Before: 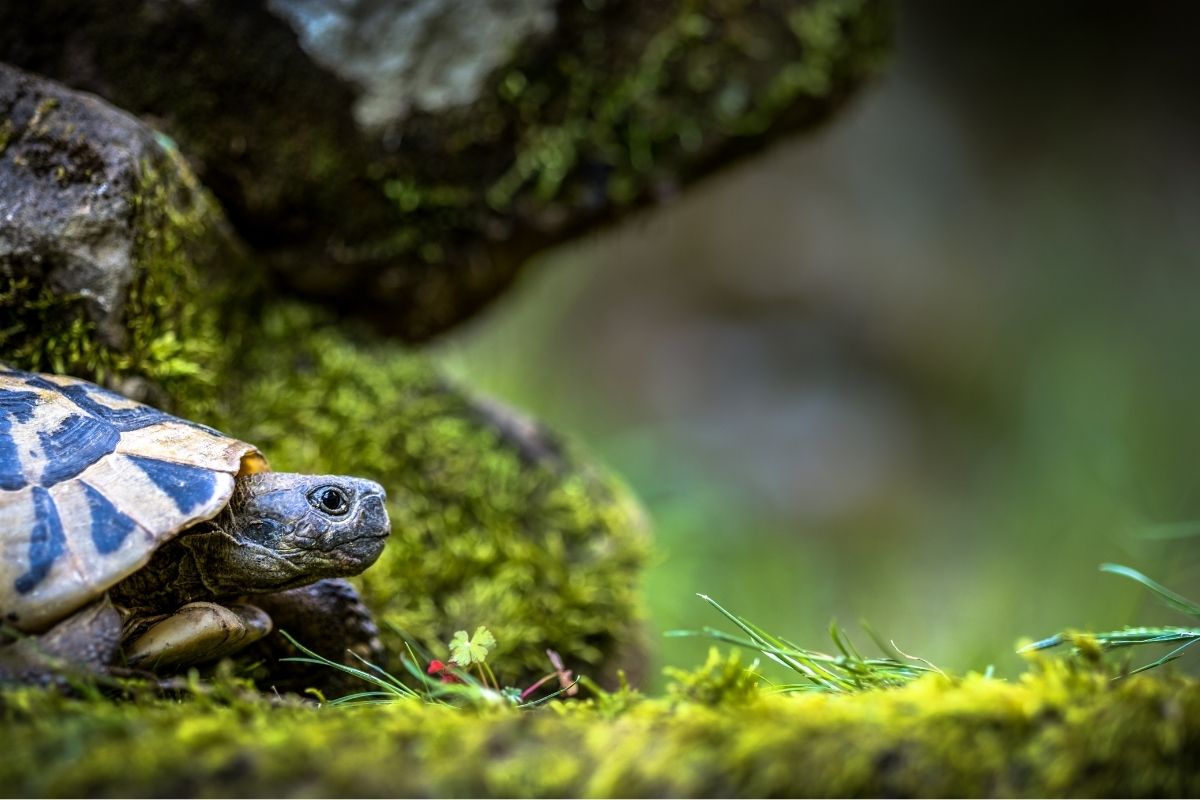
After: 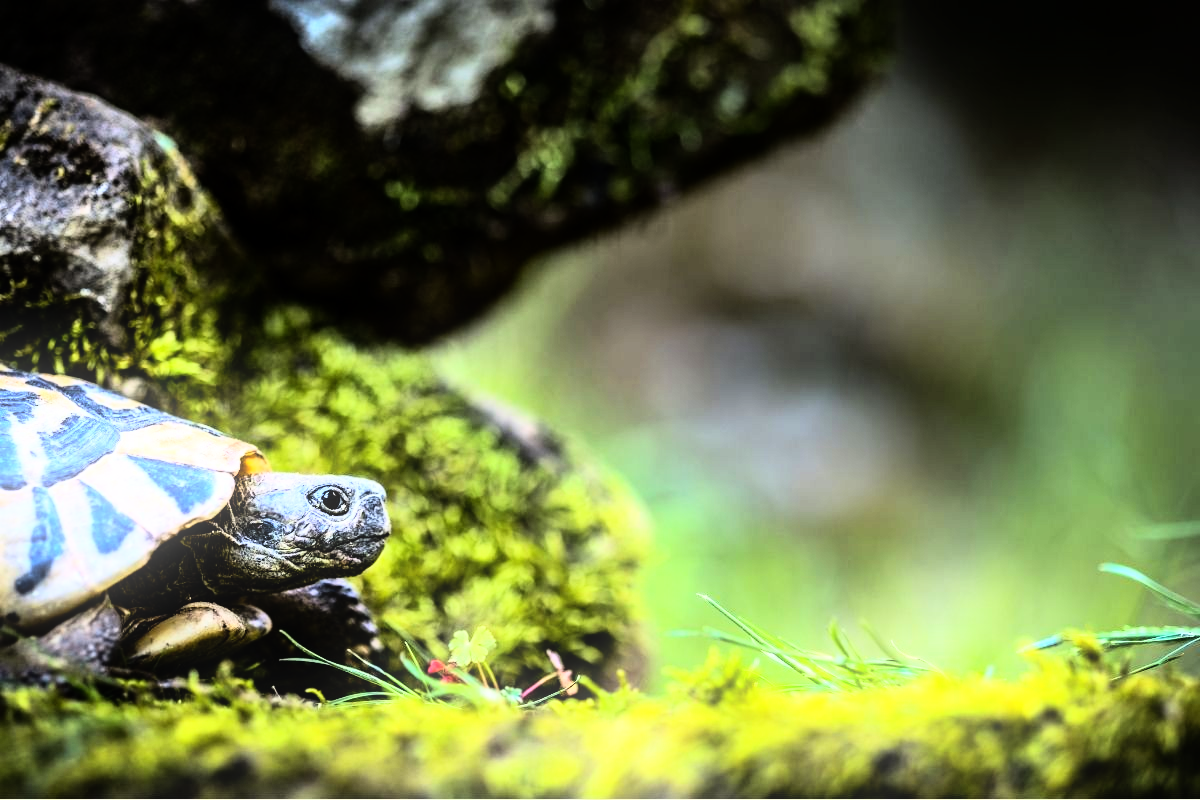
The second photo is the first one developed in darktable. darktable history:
bloom: size 9%, threshold 100%, strength 7%
rgb curve: curves: ch0 [(0, 0) (0.21, 0.15) (0.24, 0.21) (0.5, 0.75) (0.75, 0.96) (0.89, 0.99) (1, 1)]; ch1 [(0, 0.02) (0.21, 0.13) (0.25, 0.2) (0.5, 0.67) (0.75, 0.9) (0.89, 0.97) (1, 1)]; ch2 [(0, 0.02) (0.21, 0.13) (0.25, 0.2) (0.5, 0.67) (0.75, 0.9) (0.89, 0.97) (1, 1)], compensate middle gray true
